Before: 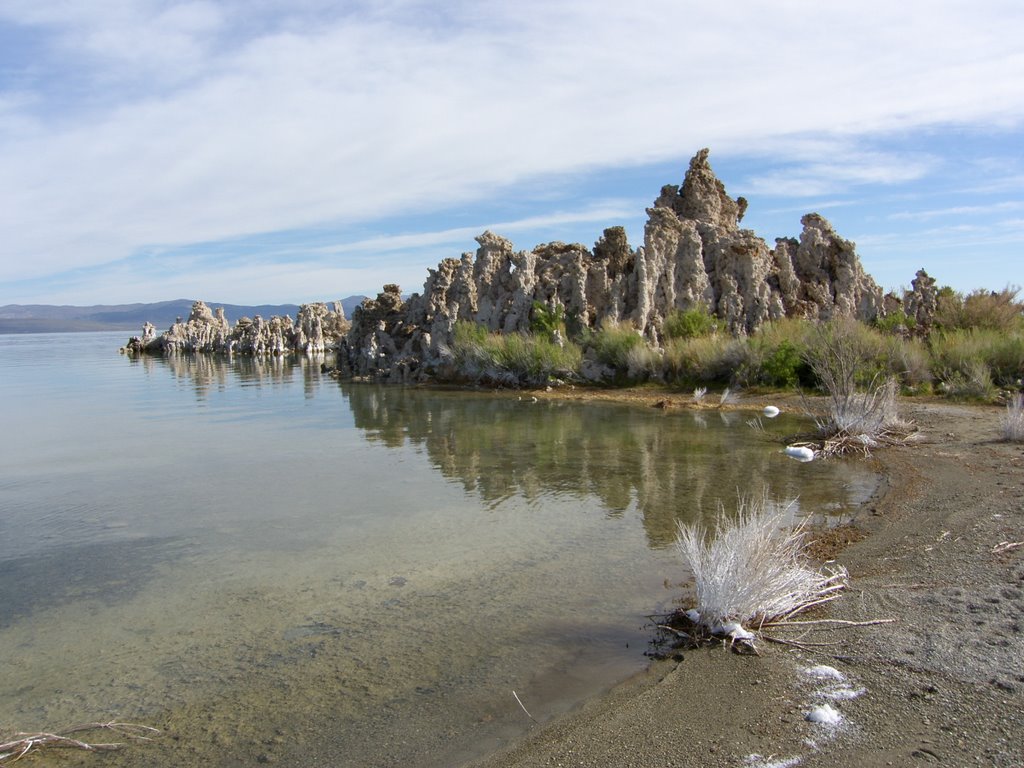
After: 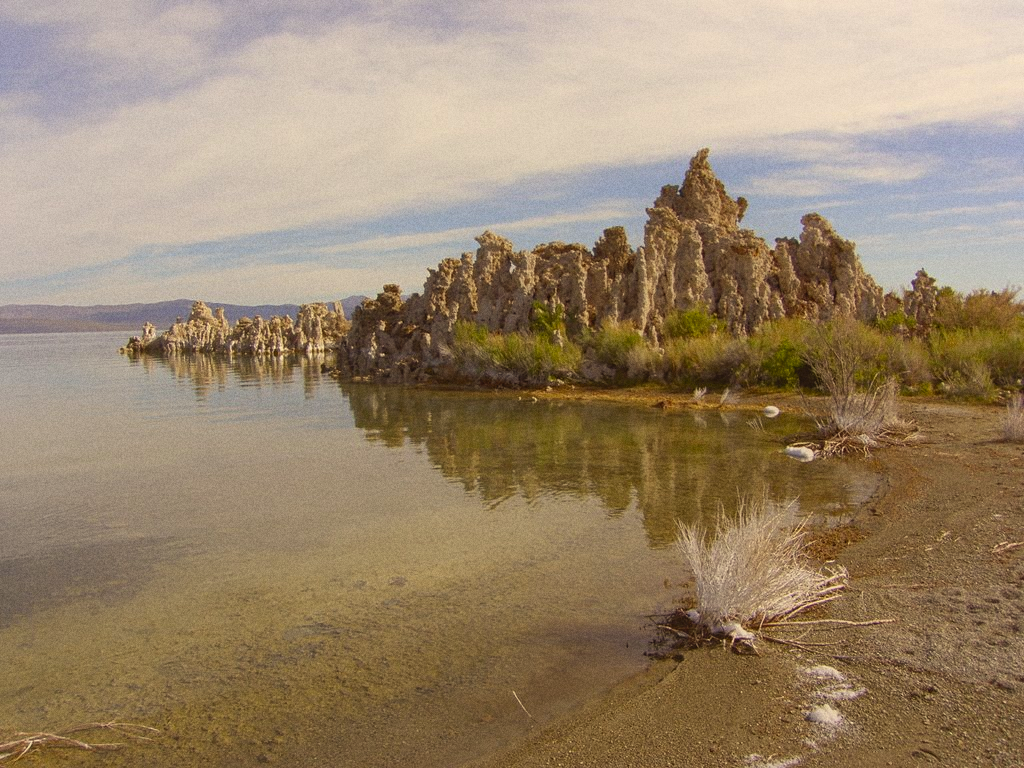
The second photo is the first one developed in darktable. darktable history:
color correction: highlights a* 2.72, highlights b* 22.8
rgb levels: mode RGB, independent channels, levels [[0, 0.5, 1], [0, 0.521, 1], [0, 0.536, 1]]
grain: coarseness 22.88 ISO
shadows and highlights: on, module defaults
contrast equalizer: y [[0.439, 0.44, 0.442, 0.457, 0.493, 0.498], [0.5 ×6], [0.5 ×6], [0 ×6], [0 ×6]]
